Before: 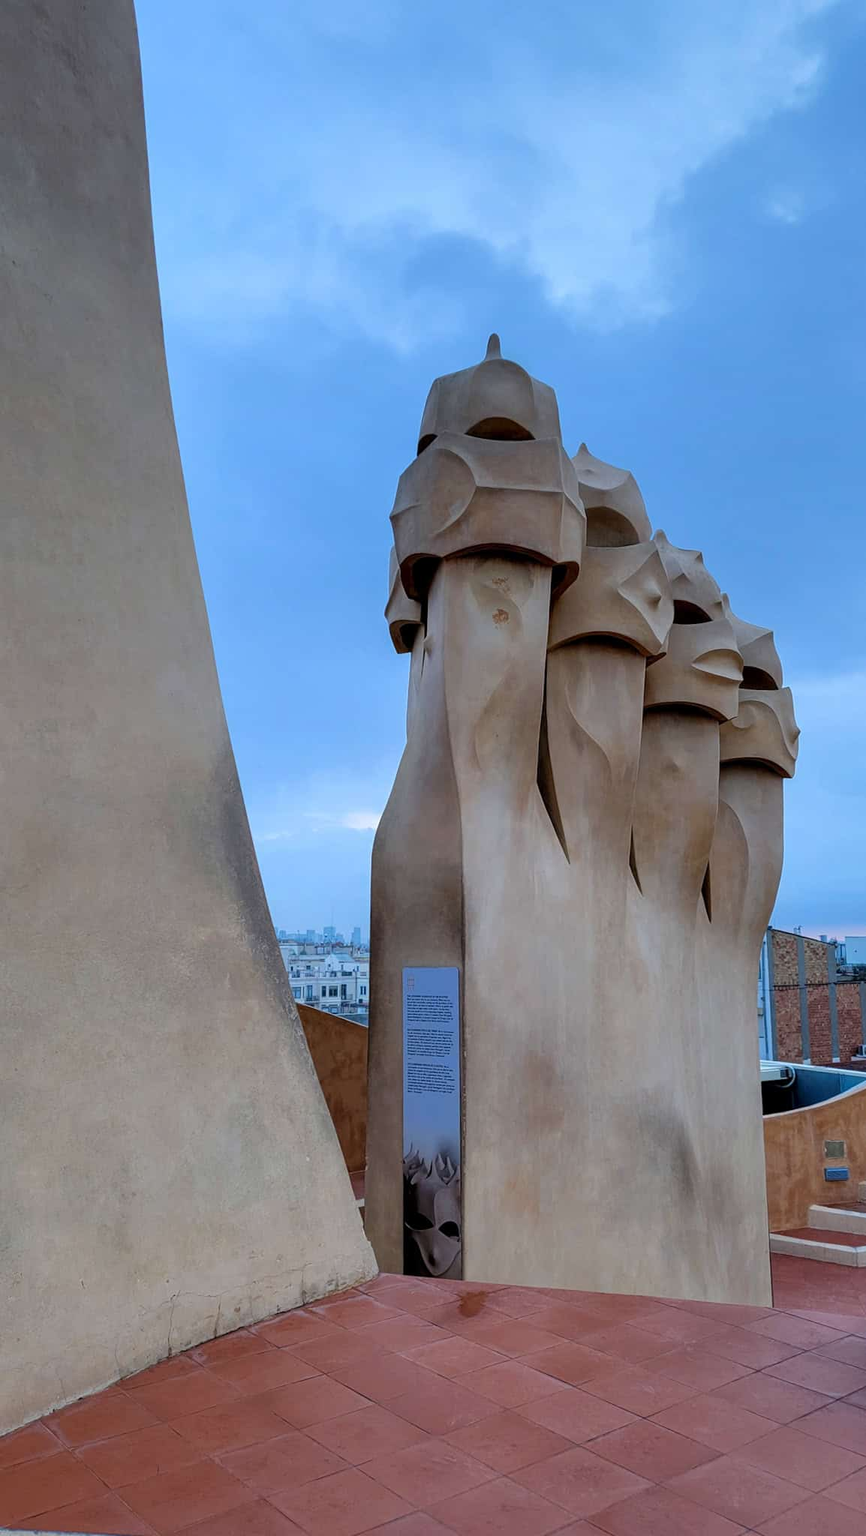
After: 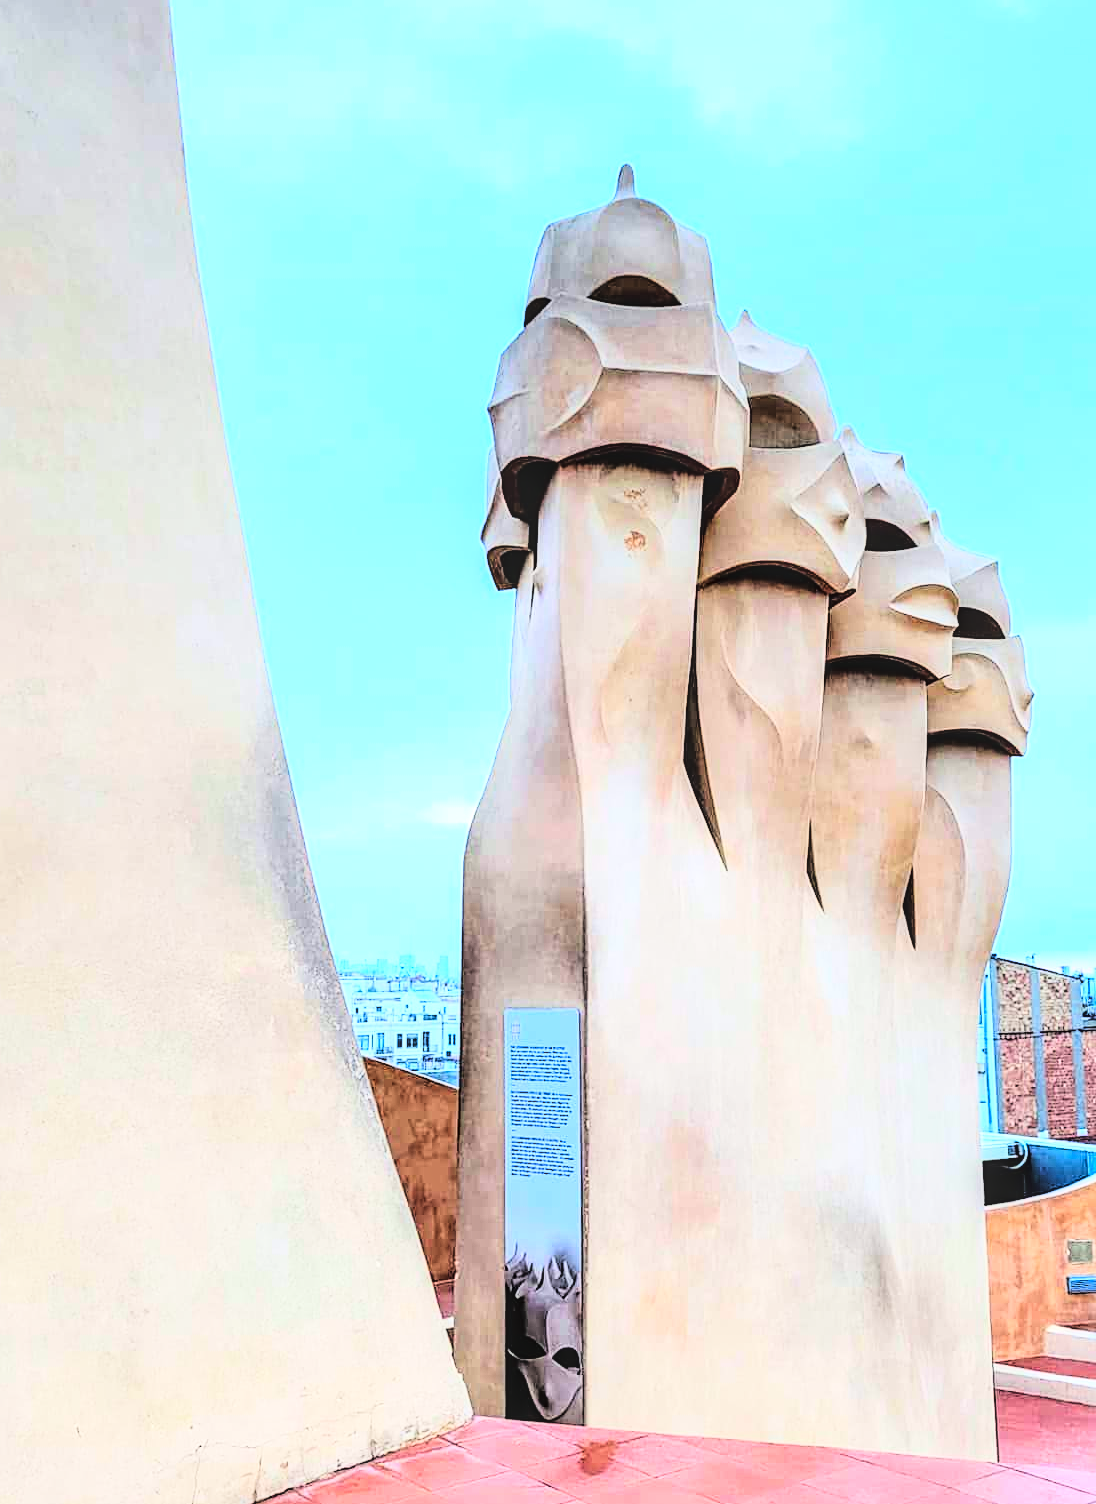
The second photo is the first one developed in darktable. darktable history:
local contrast: detail 130%
exposure: black level correction -0.006, exposure 1 EV, compensate highlight preservation false
color calibration: output R [0.946, 0.065, -0.013, 0], output G [-0.246, 1.264, -0.017, 0], output B [0.046, -0.098, 1.05, 0], gray › normalize channels true, illuminant same as pipeline (D50), adaptation XYZ, x 0.346, y 0.359, temperature 5022.19 K, gamut compression 0.028
base curve: curves: ch0 [(0, 0) (0.028, 0.03) (0.121, 0.232) (0.46, 0.748) (0.859, 0.968) (1, 1)]
crop and rotate: left 2.829%, top 13.734%, right 2.118%, bottom 12.822%
sharpen: radius 2.214, amount 0.378, threshold 0.196
tone curve: curves: ch0 [(0, 0.014) (0.17, 0.099) (0.392, 0.438) (0.725, 0.828) (0.872, 0.918) (1, 0.981)]; ch1 [(0, 0) (0.402, 0.36) (0.489, 0.491) (0.5, 0.503) (0.515, 0.52) (0.545, 0.574) (0.615, 0.662) (0.701, 0.725) (1, 1)]; ch2 [(0, 0) (0.42, 0.458) (0.485, 0.499) (0.503, 0.503) (0.531, 0.542) (0.561, 0.594) (0.644, 0.694) (0.717, 0.753) (1, 0.991)], color space Lab, linked channels, preserve colors none
